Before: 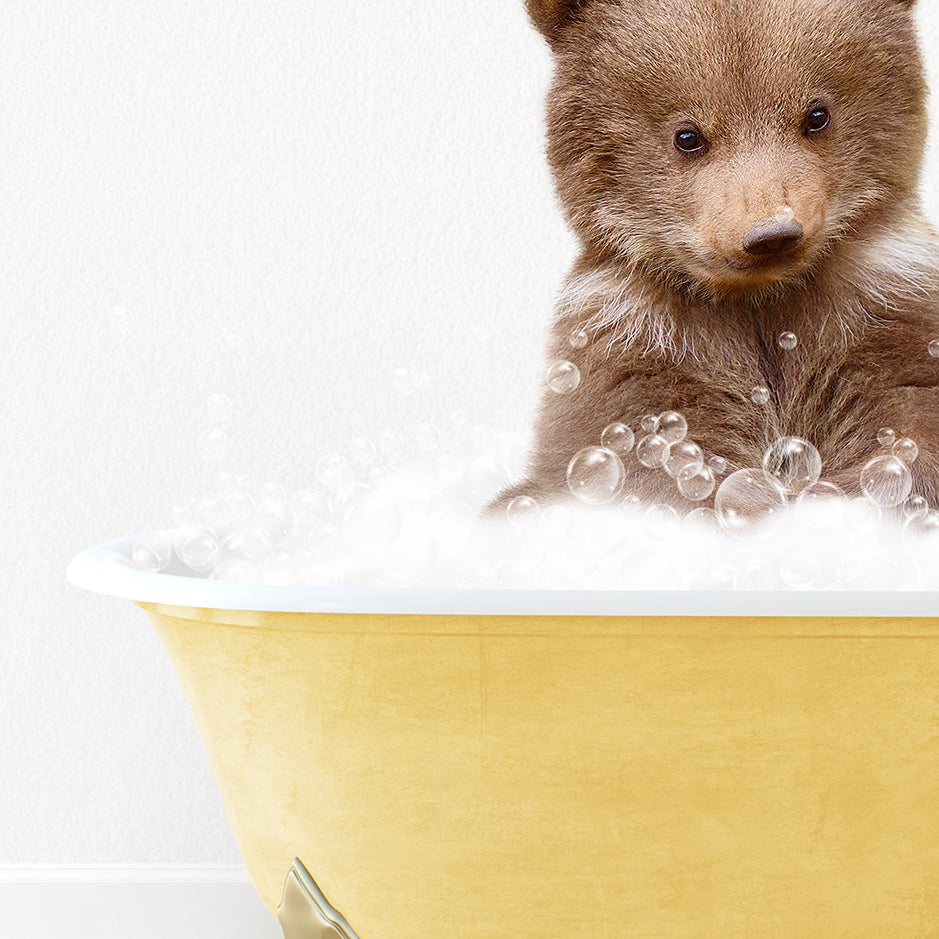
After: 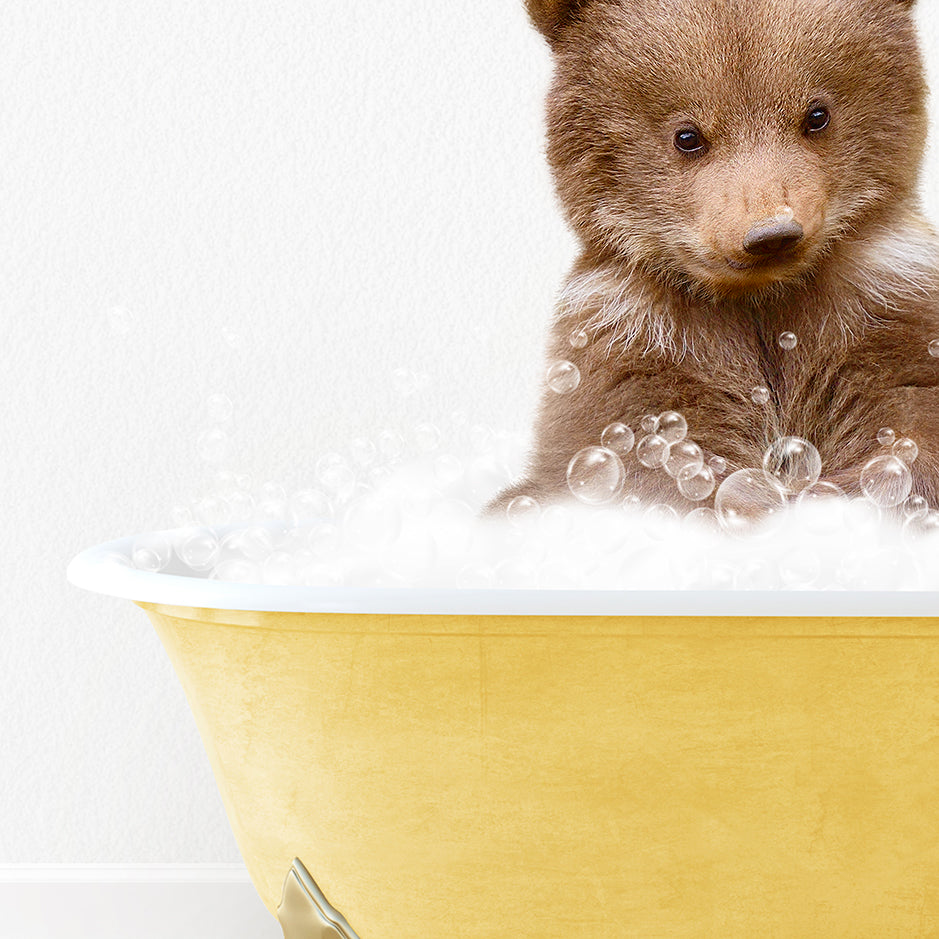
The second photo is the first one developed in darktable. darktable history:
color balance rgb: shadows lift › chroma 4.007%, shadows lift › hue 91°, perceptual saturation grading › global saturation 10.176%
